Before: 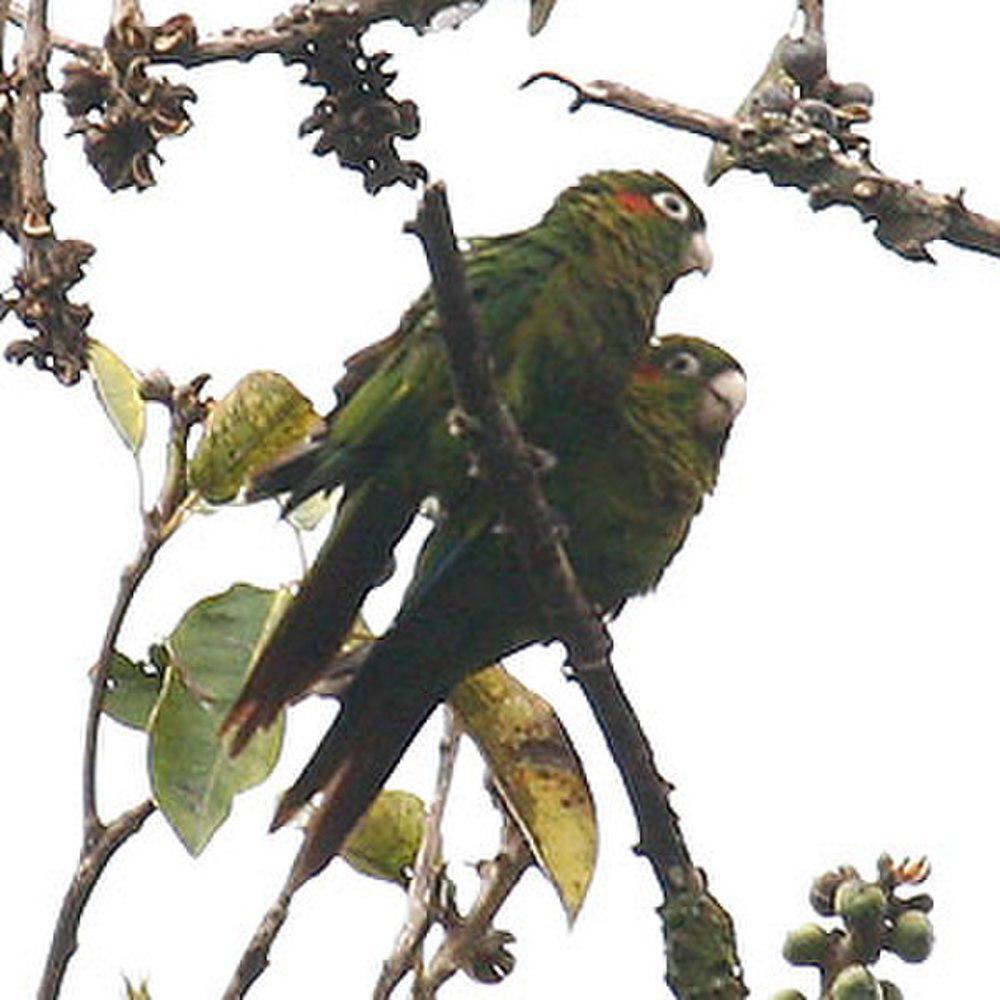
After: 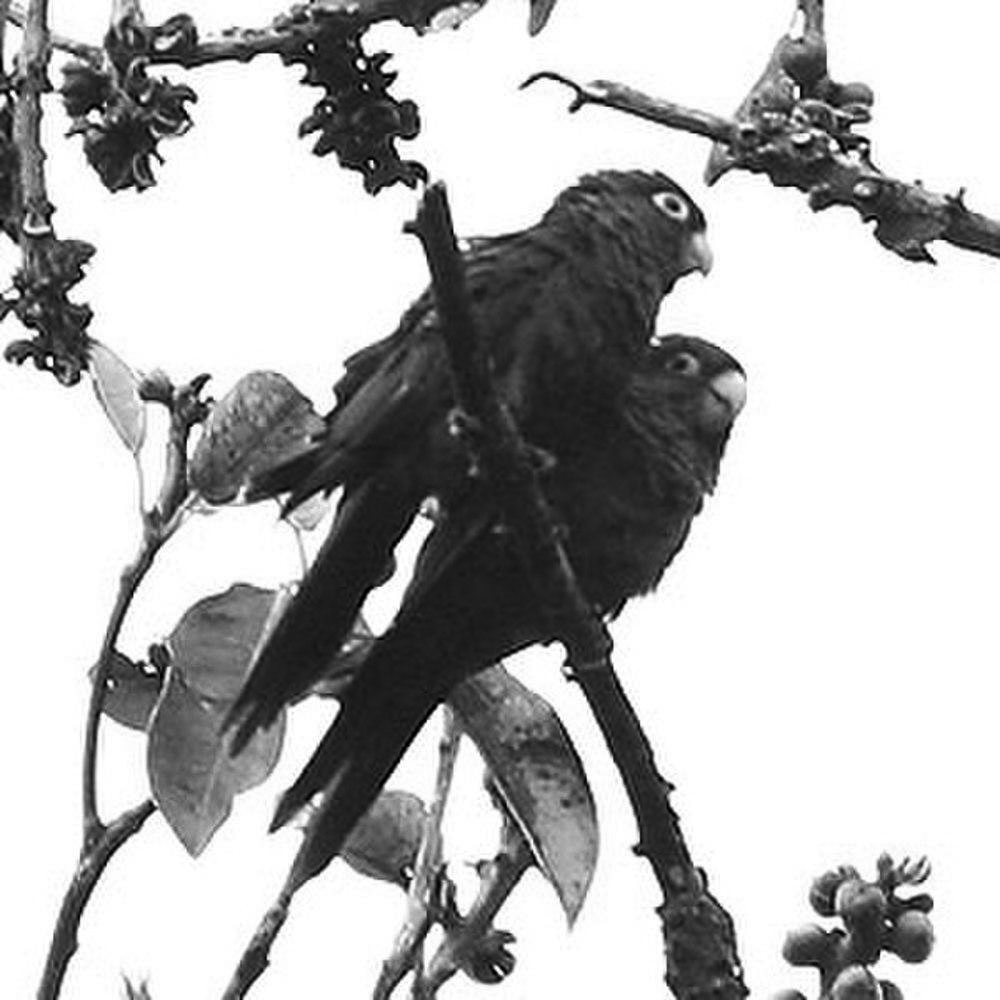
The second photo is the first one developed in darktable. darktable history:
contrast brightness saturation: contrast 0.07, brightness -0.14, saturation 0.11
monochrome: on, module defaults
